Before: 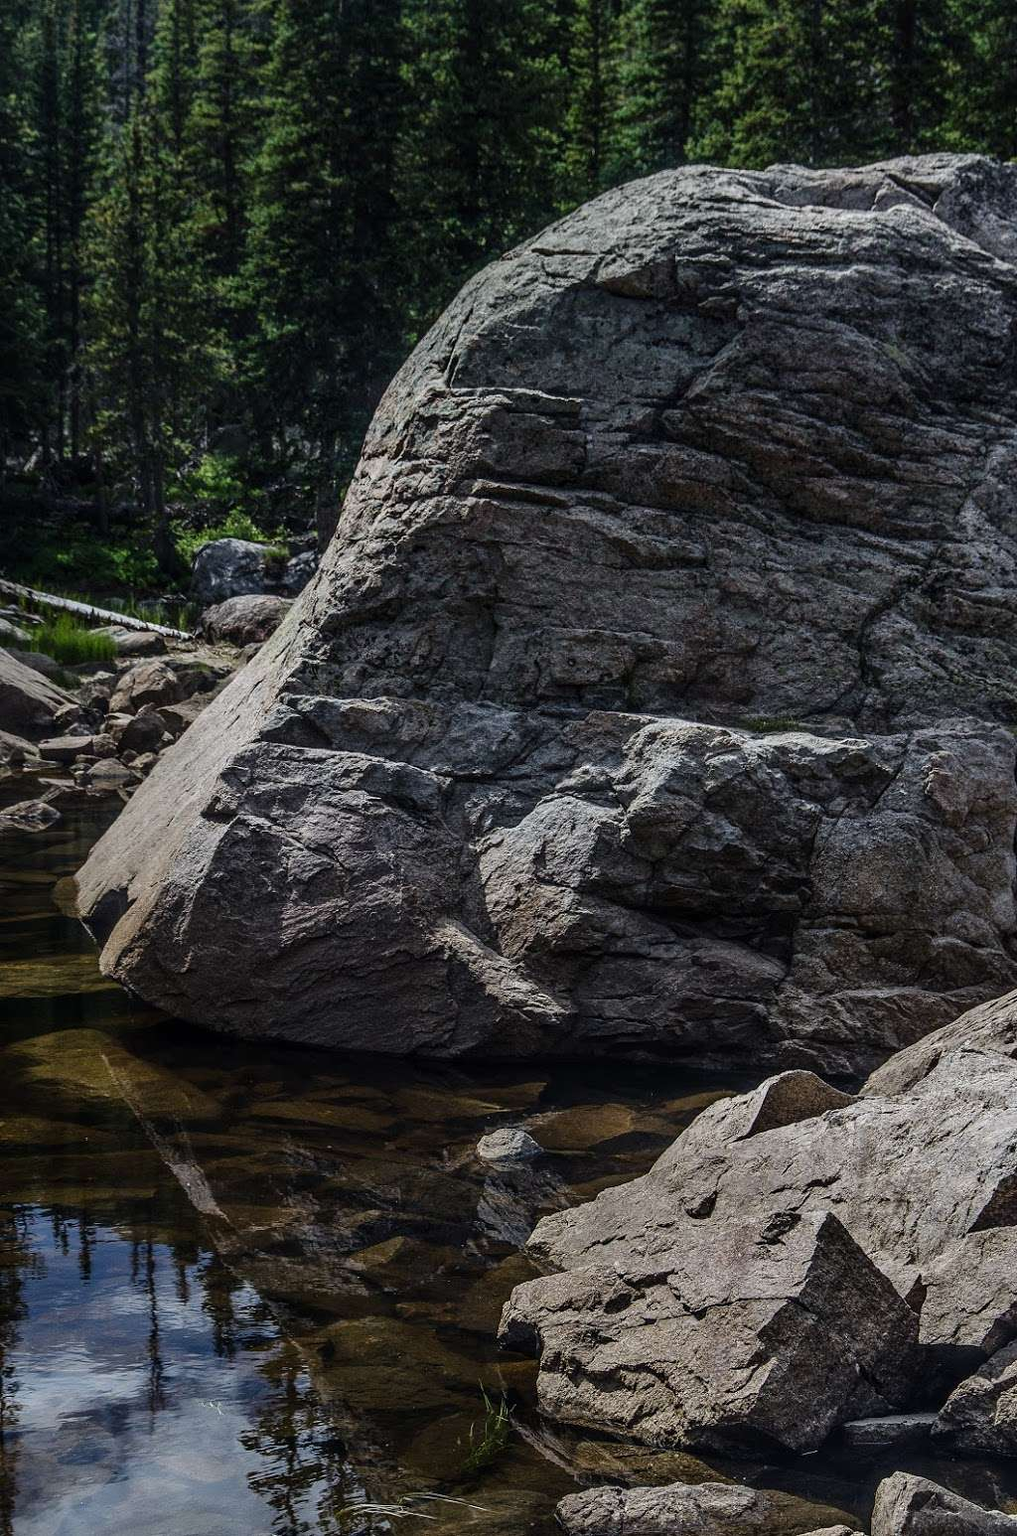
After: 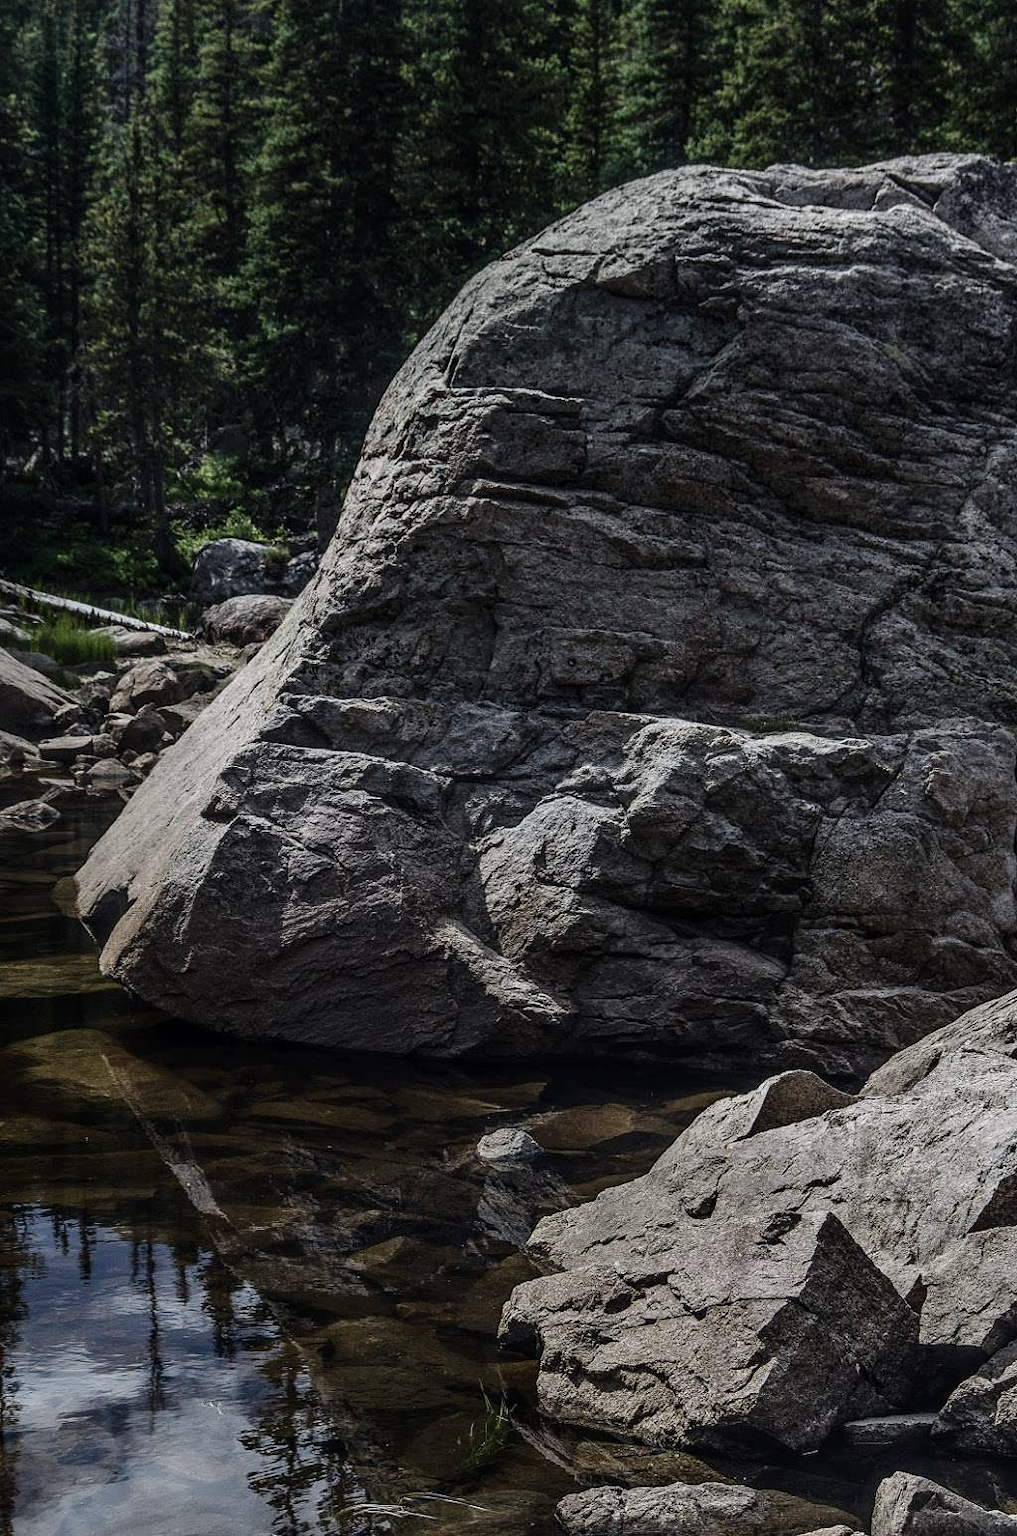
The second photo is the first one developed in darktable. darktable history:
contrast brightness saturation: contrast 0.101, saturation -0.285
